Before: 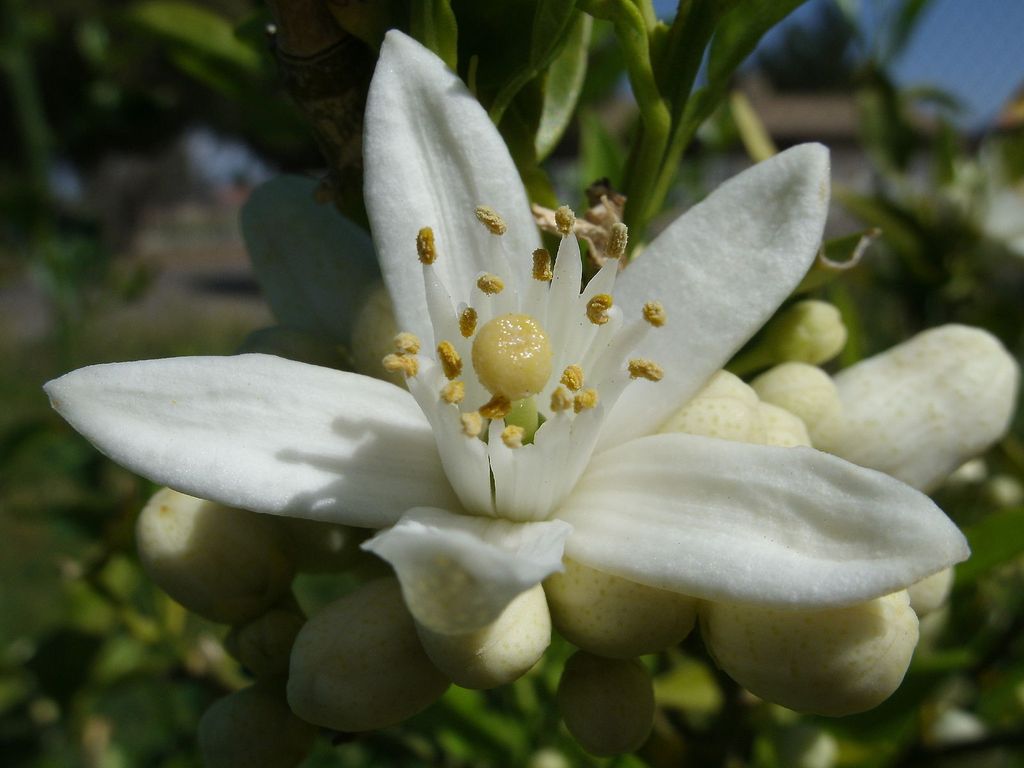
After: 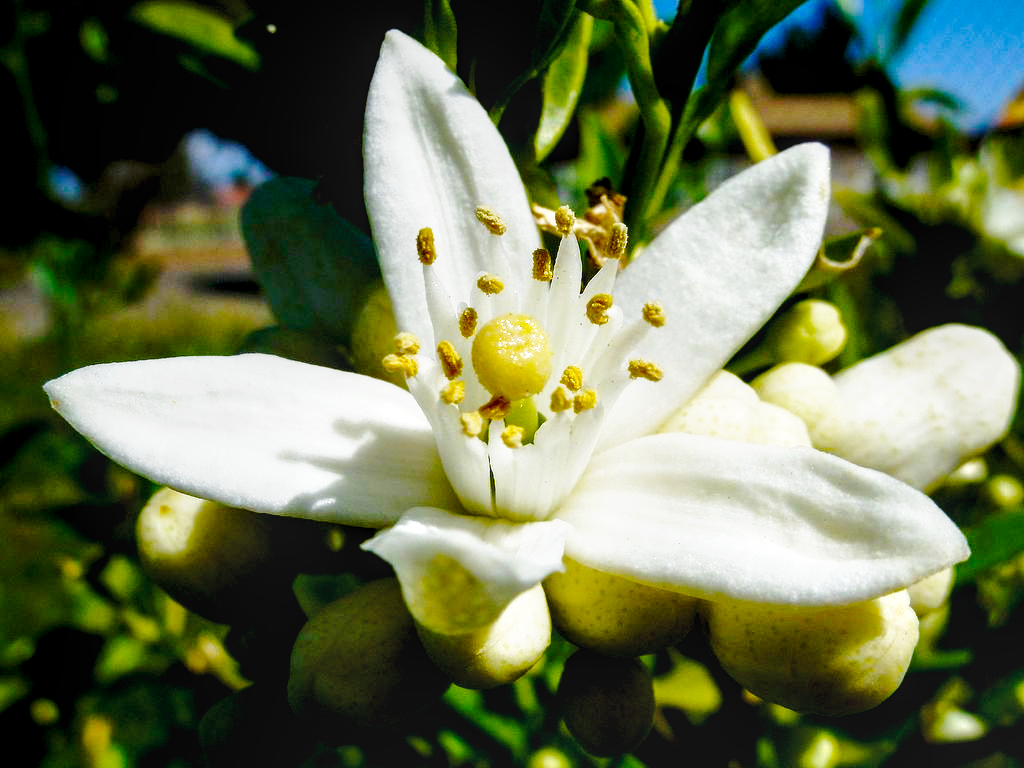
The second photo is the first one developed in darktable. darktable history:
base curve: curves: ch0 [(0, 0) (0.032, 0.037) (0.105, 0.228) (0.435, 0.76) (0.856, 0.983) (1, 1)], preserve colors none
local contrast: on, module defaults
exposure: black level correction 0.016, exposure -0.009 EV, compensate exposure bias true, compensate highlight preservation false
color balance rgb: linear chroma grading › global chroma 14.823%, perceptual saturation grading › global saturation 20%, perceptual saturation grading › highlights -25.017%, perceptual saturation grading › shadows 24.447%, perceptual brilliance grading › global brilliance 10.836%, global vibrance 20%
tone equalizer: -8 EV 0.001 EV, -7 EV -0.002 EV, -6 EV 0.001 EV, -5 EV -0.036 EV, -4 EV -0.105 EV, -3 EV -0.18 EV, -2 EV 0.236 EV, -1 EV 0.719 EV, +0 EV 0.504 EV, edges refinement/feathering 500, mask exposure compensation -1.57 EV, preserve details no
